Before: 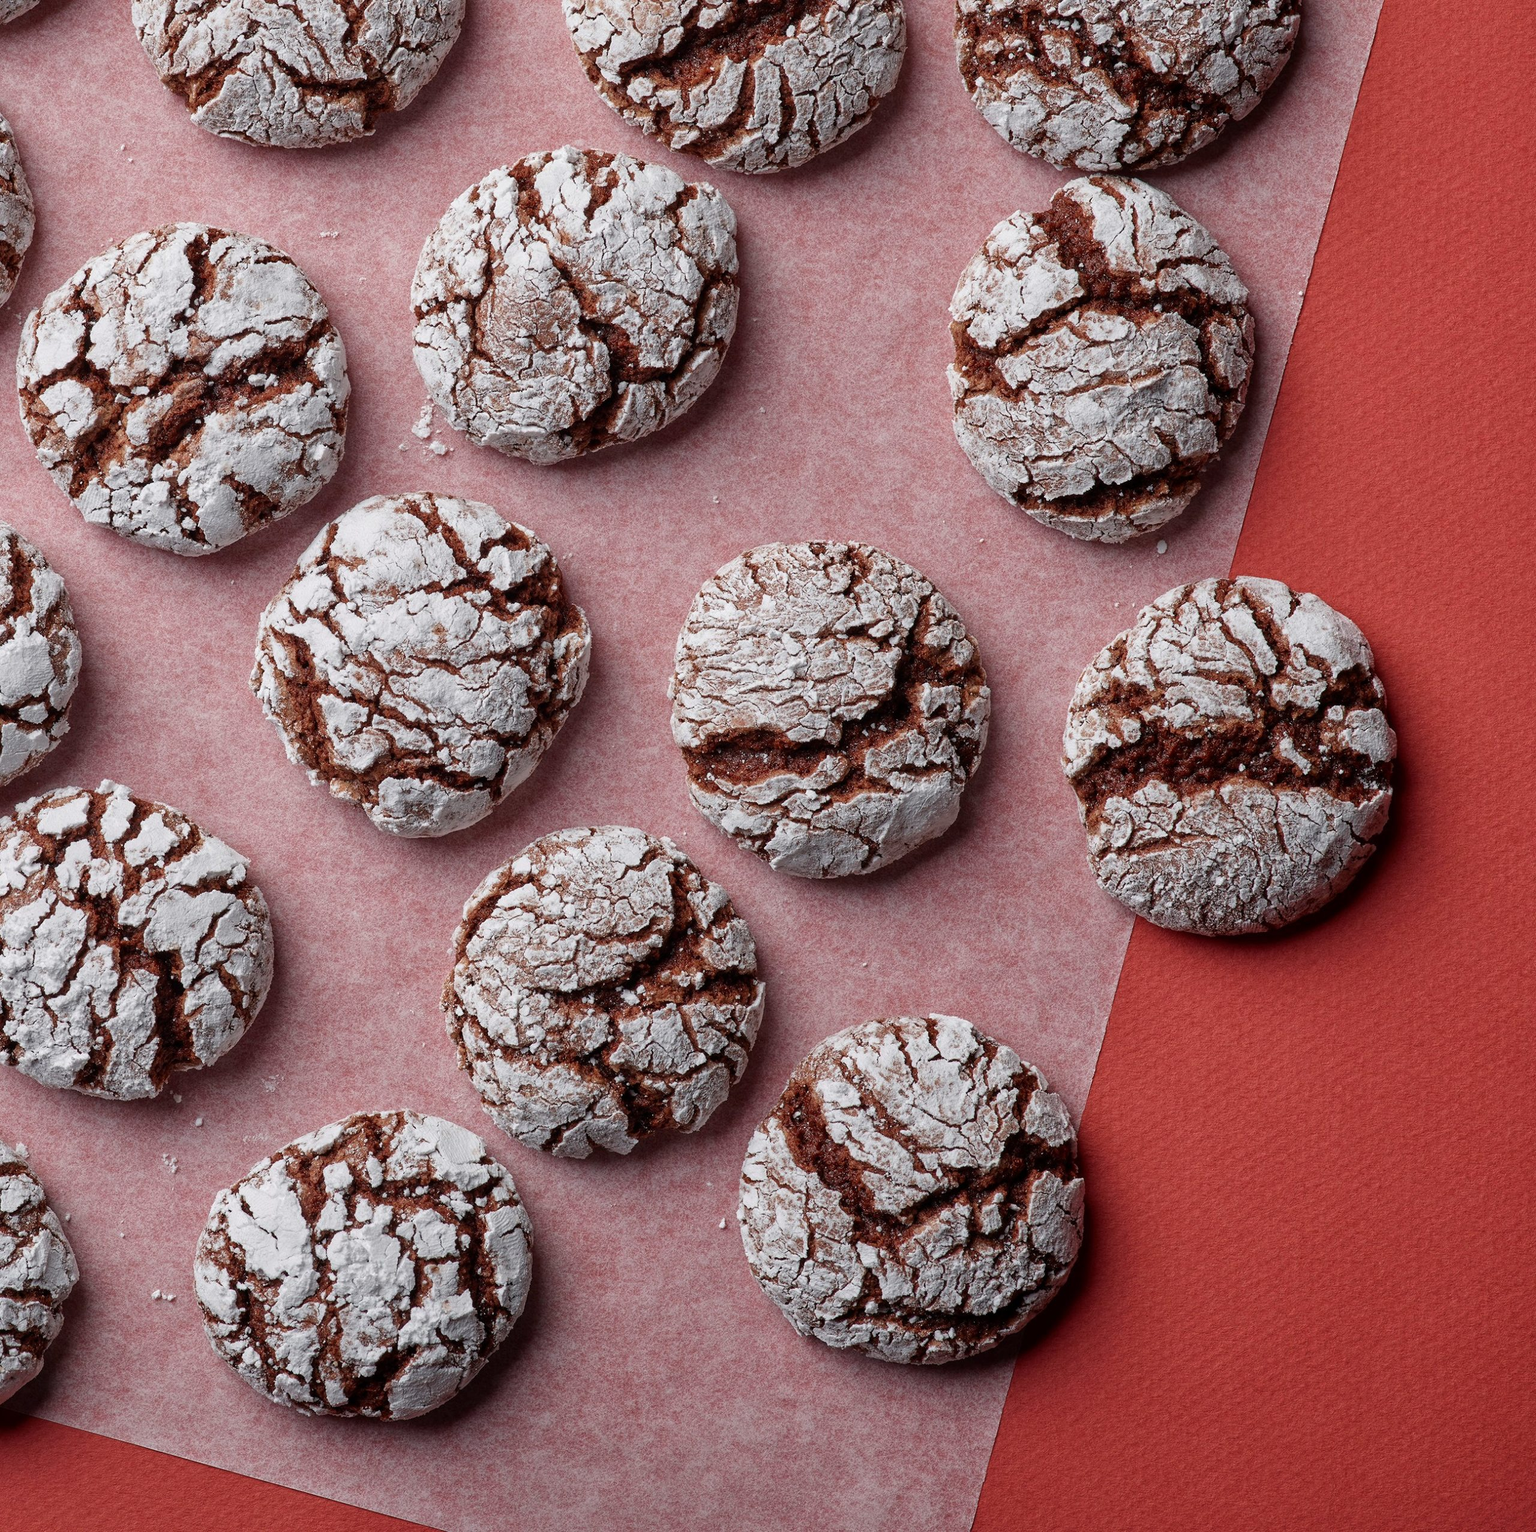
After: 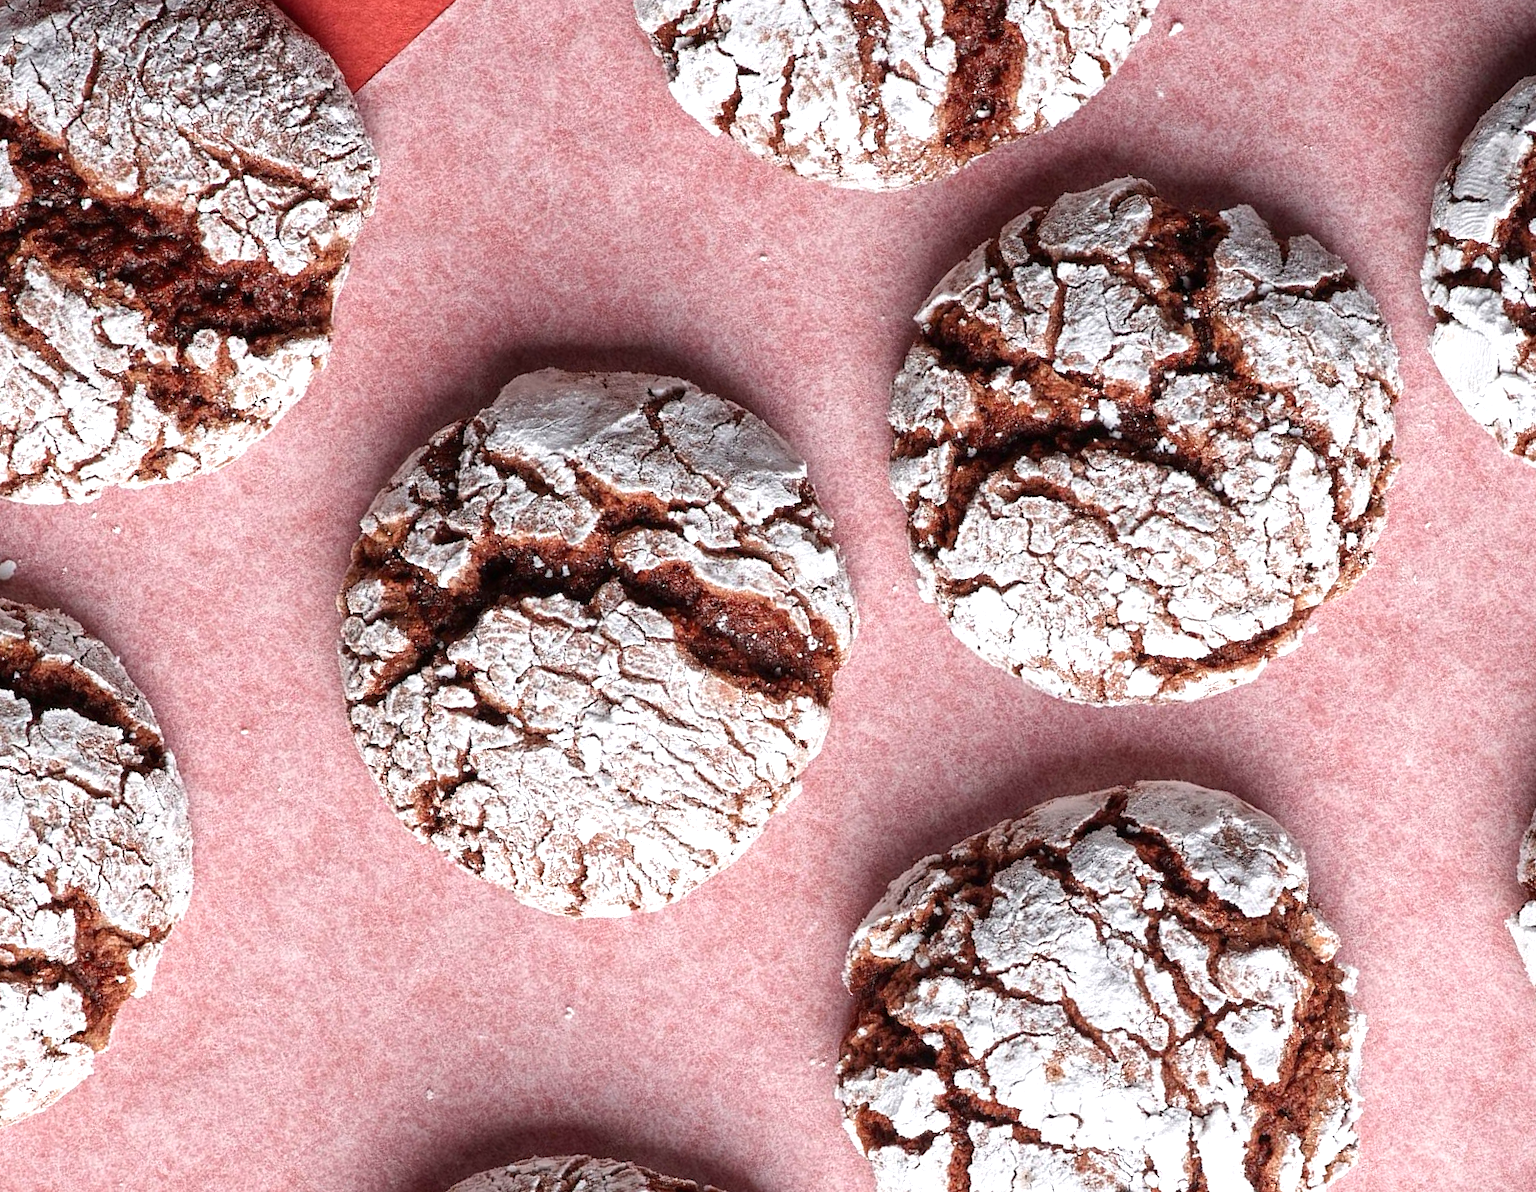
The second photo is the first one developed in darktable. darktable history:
exposure: black level correction 0, exposure 0.893 EV, compensate exposure bias true, compensate highlight preservation false
crop and rotate: angle 147.81°, left 9.179%, top 15.648%, right 4.358%, bottom 17.002%
